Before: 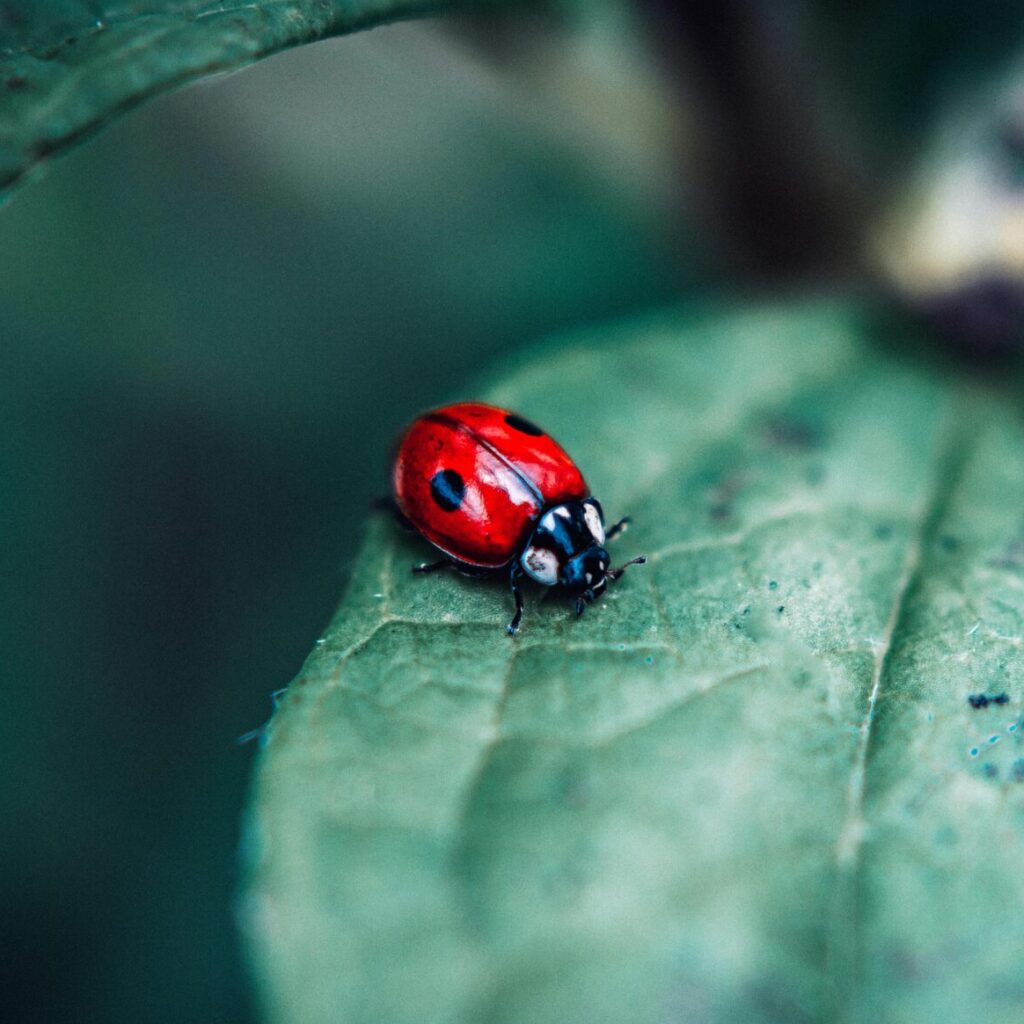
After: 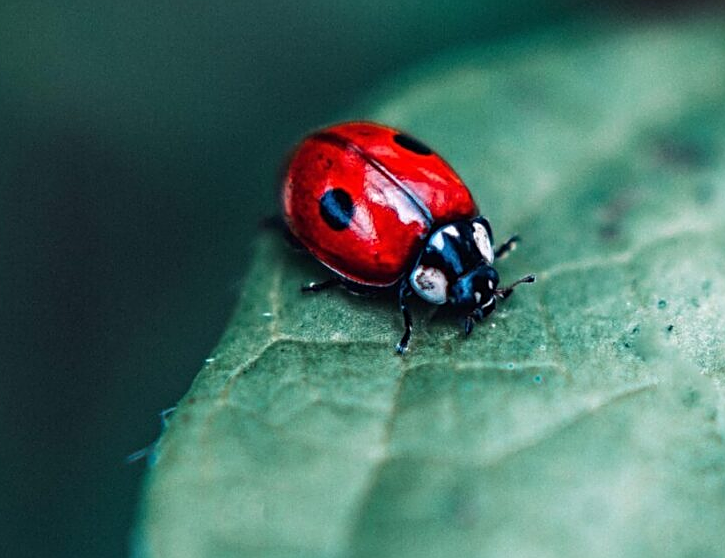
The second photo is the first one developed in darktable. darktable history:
crop: left 10.898%, top 27.52%, right 18.279%, bottom 17.194%
sharpen: on, module defaults
